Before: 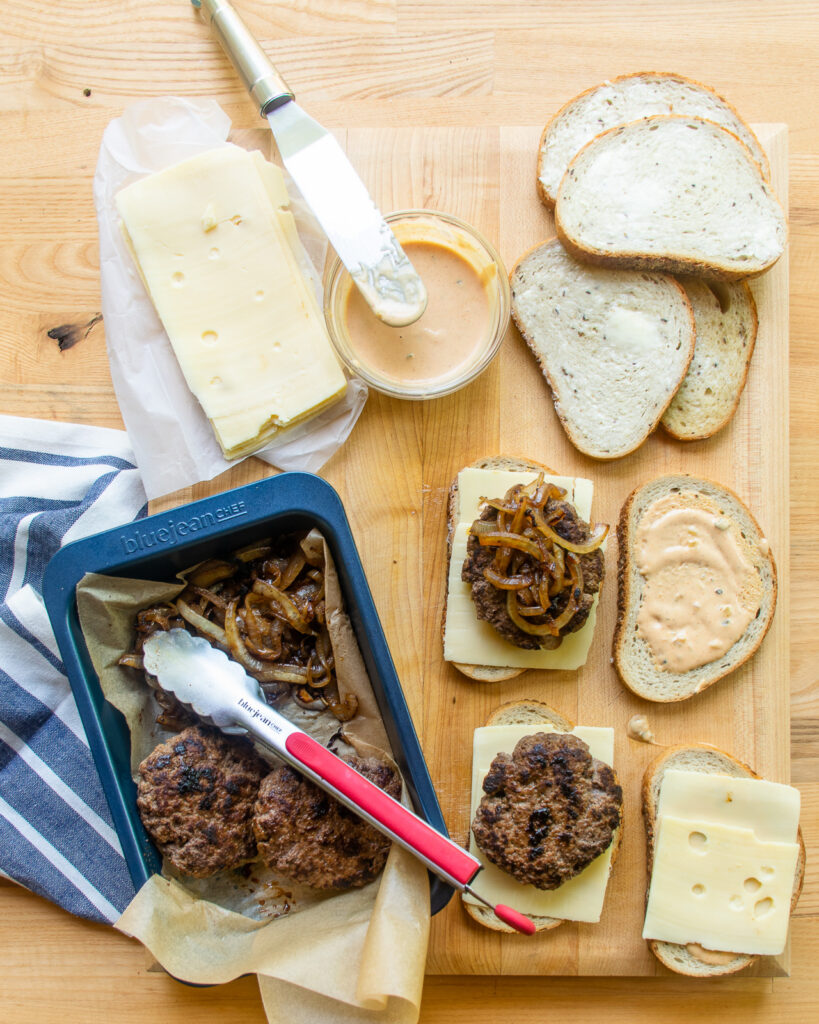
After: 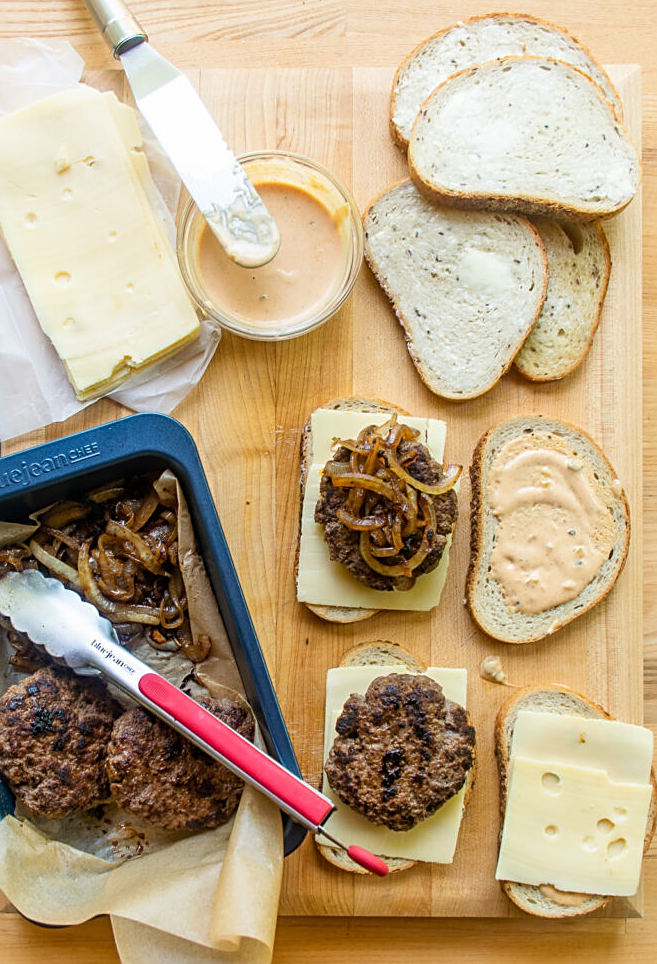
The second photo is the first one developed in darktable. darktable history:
crop and rotate: left 17.959%, top 5.771%, right 1.742%
sharpen: on, module defaults
